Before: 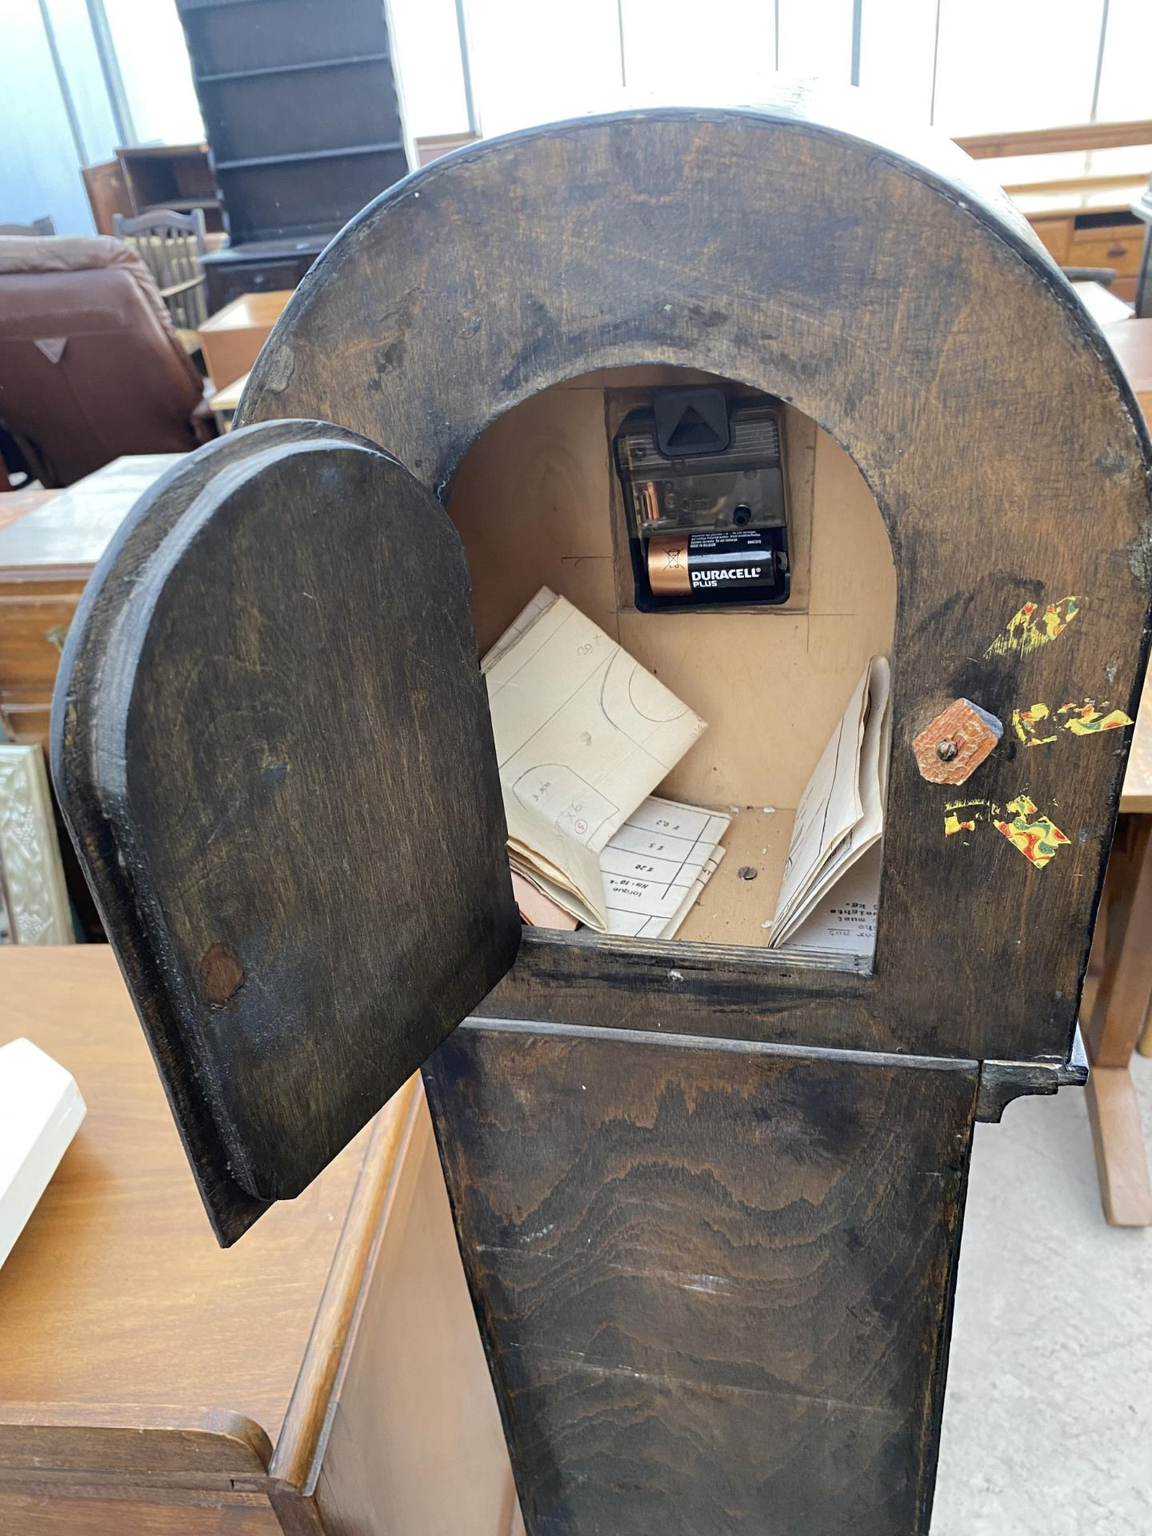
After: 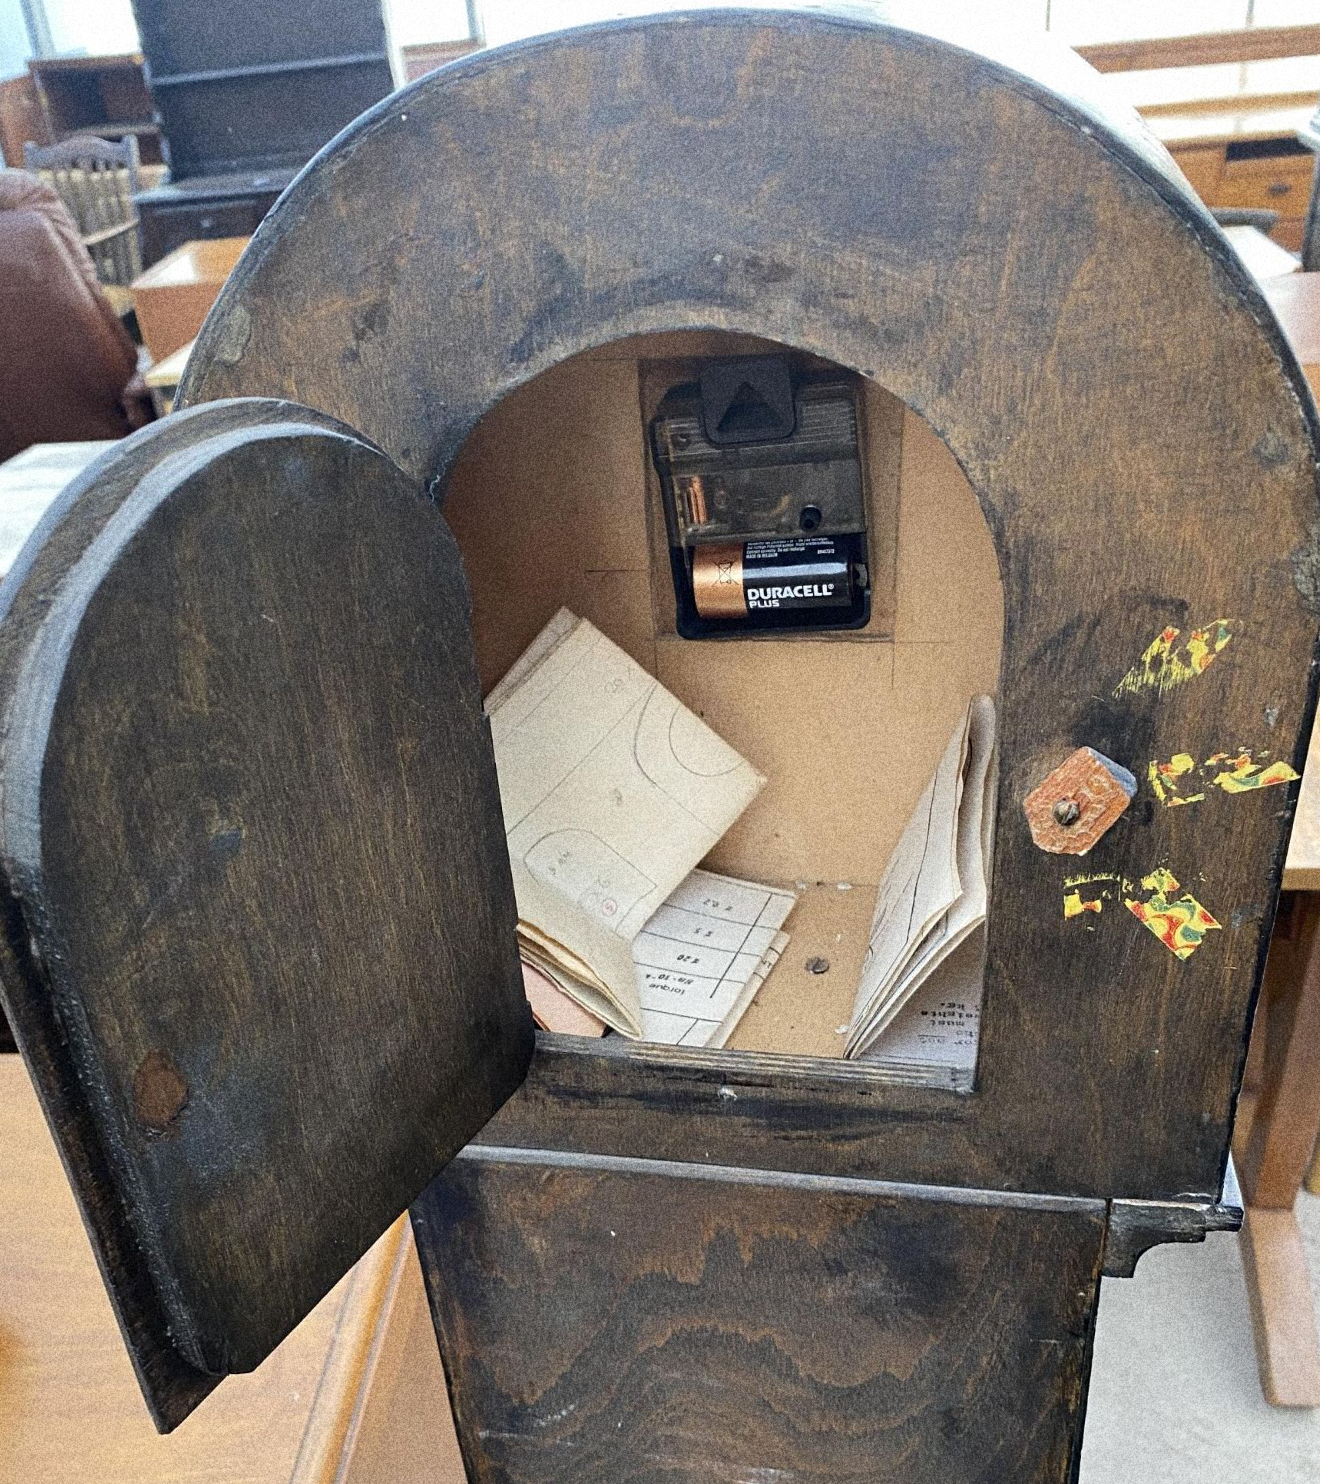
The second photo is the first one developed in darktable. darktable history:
grain: coarseness 14.49 ISO, strength 48.04%, mid-tones bias 35%
crop: left 8.155%, top 6.611%, bottom 15.385%
